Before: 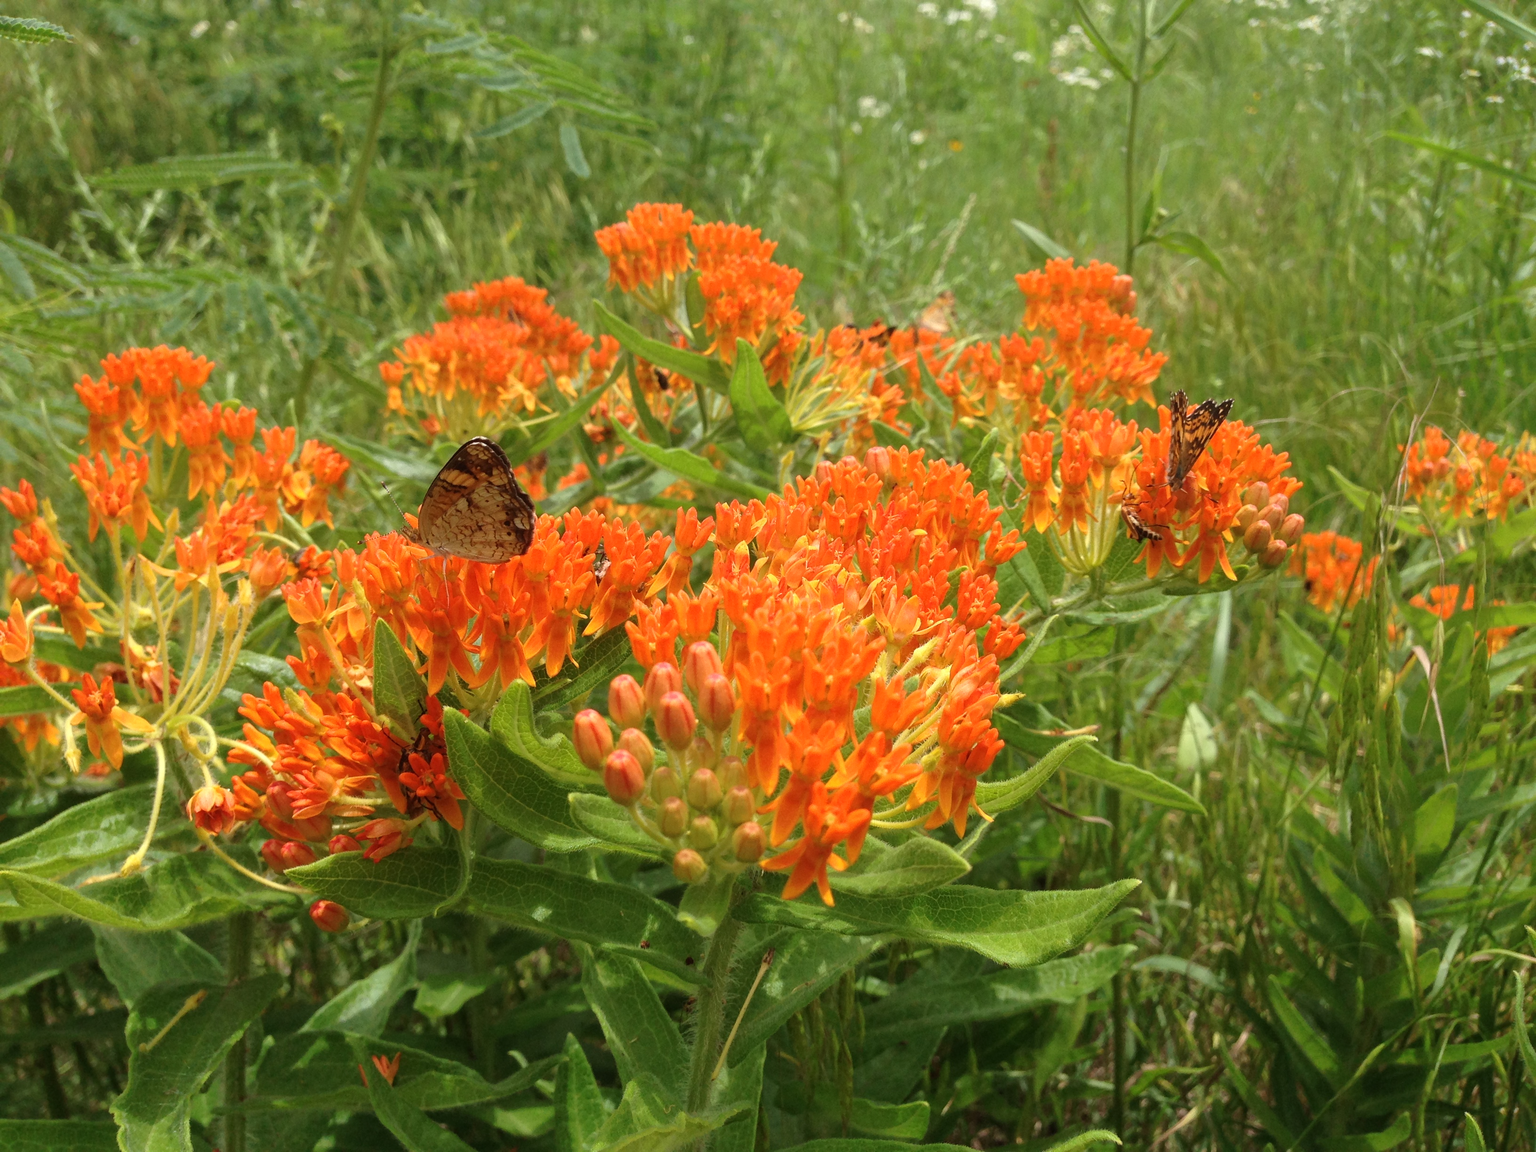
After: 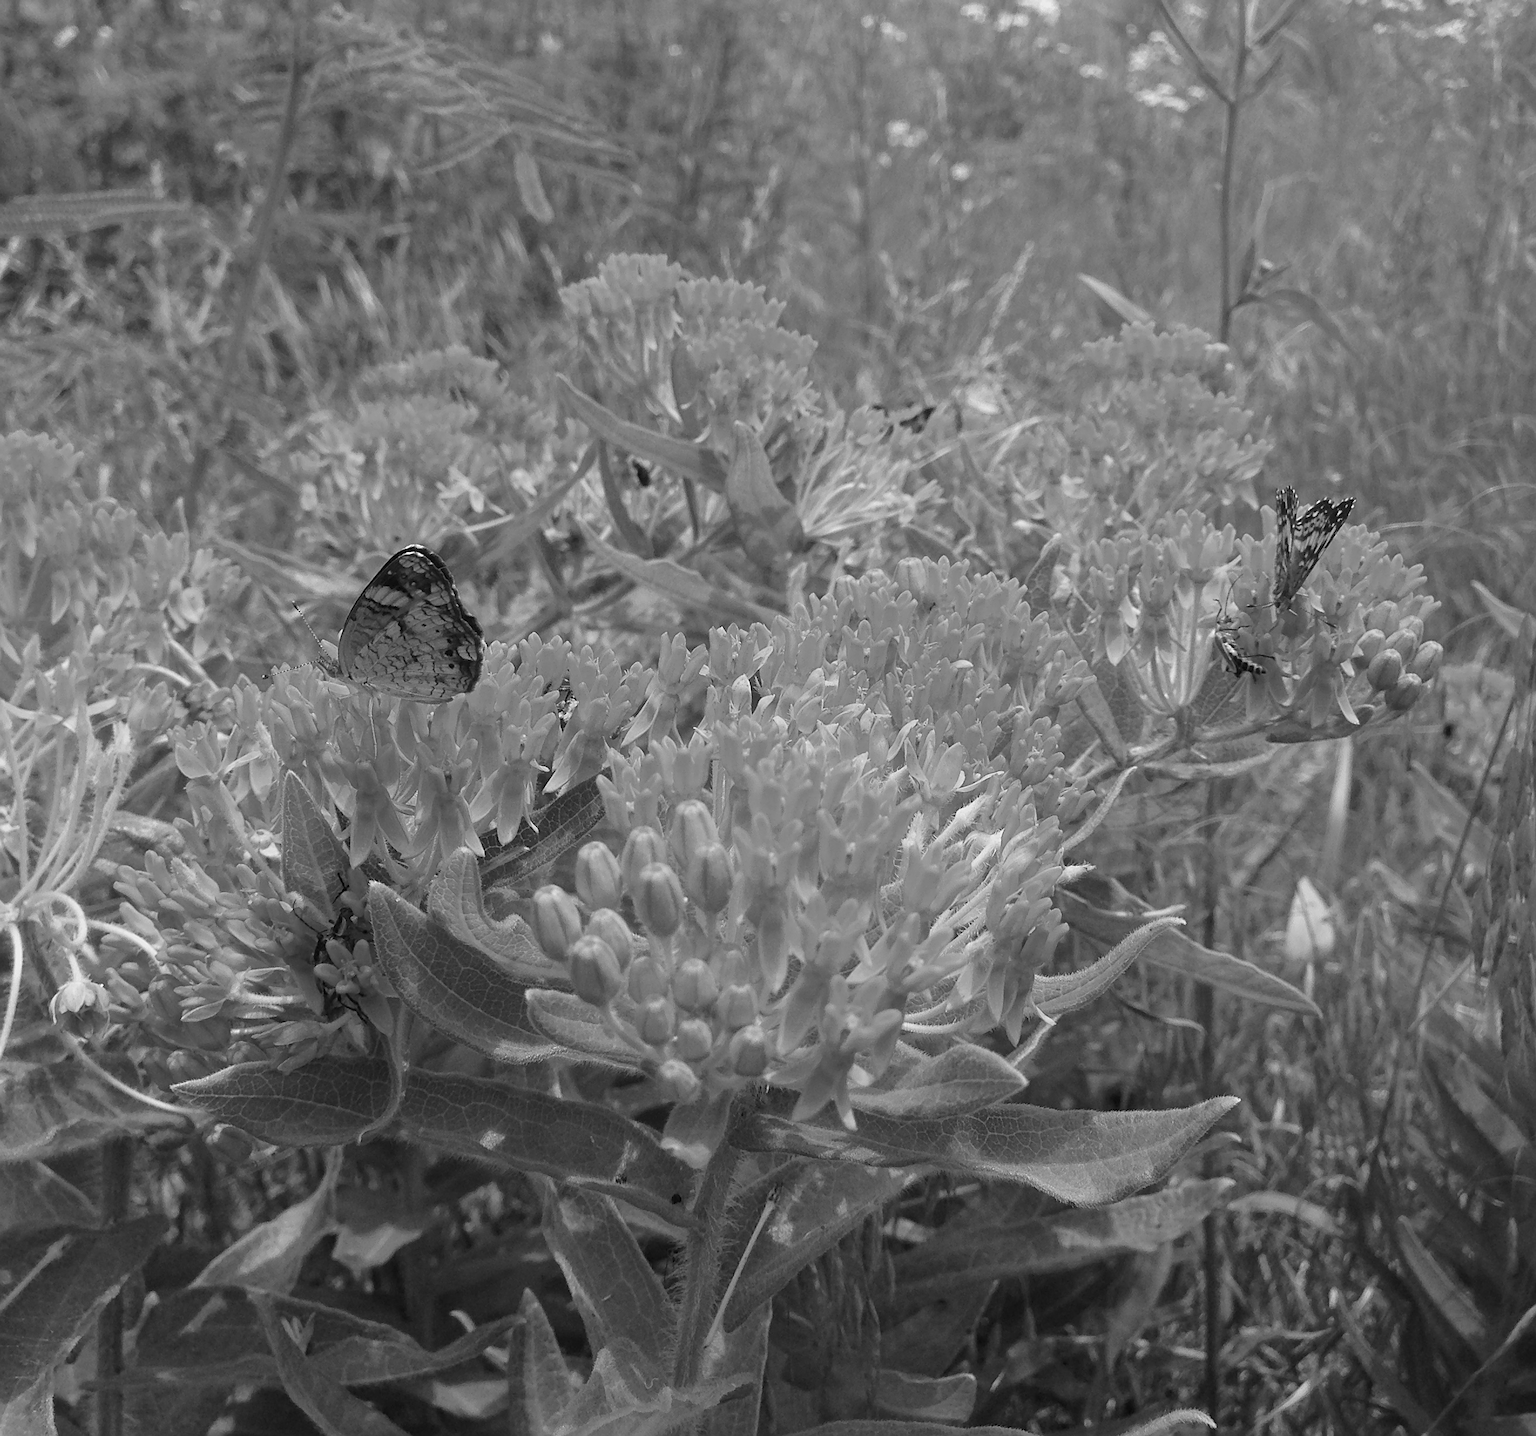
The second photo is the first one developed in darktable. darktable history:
sharpen: on, module defaults
crop and rotate: left 9.597%, right 10.195%
color balance rgb: perceptual saturation grading › global saturation 25%, global vibrance 20%
monochrome: a 26.22, b 42.67, size 0.8
